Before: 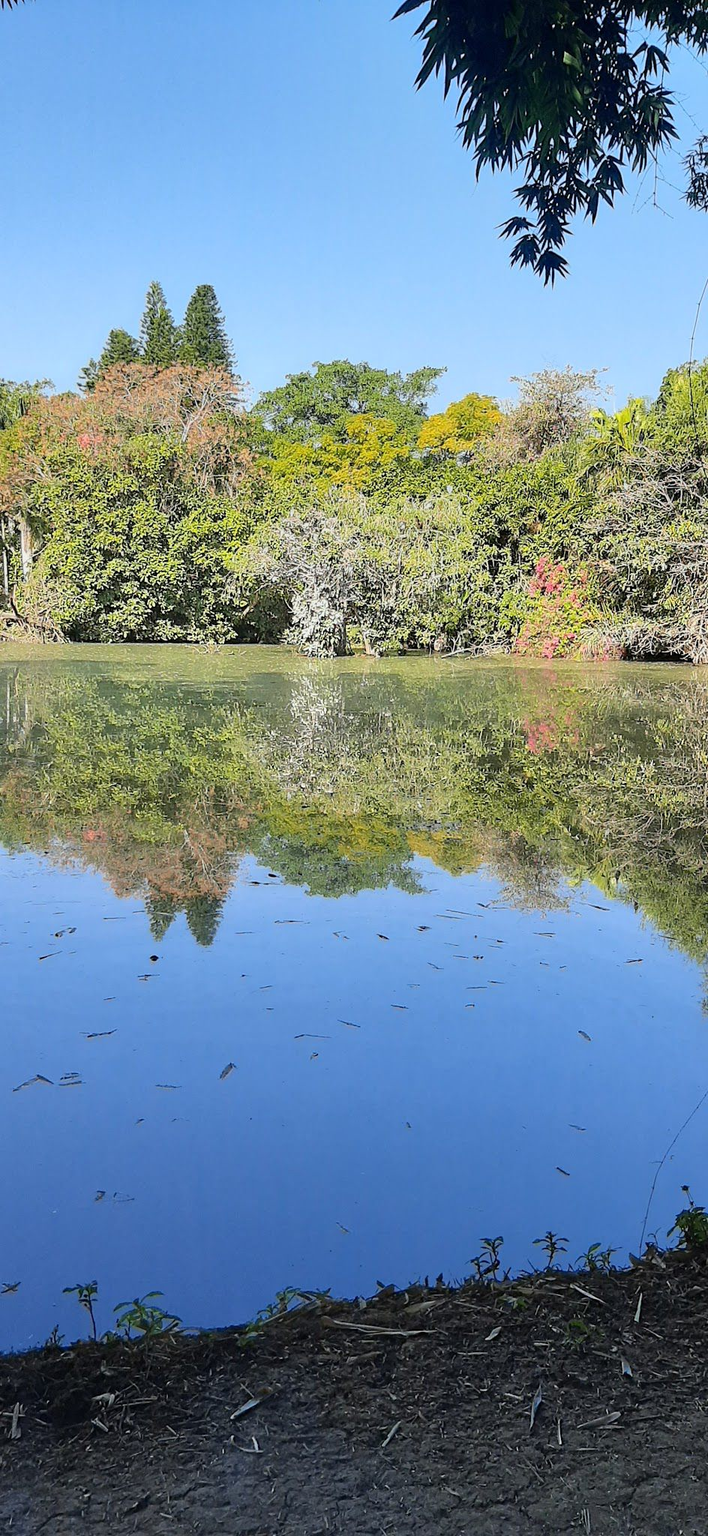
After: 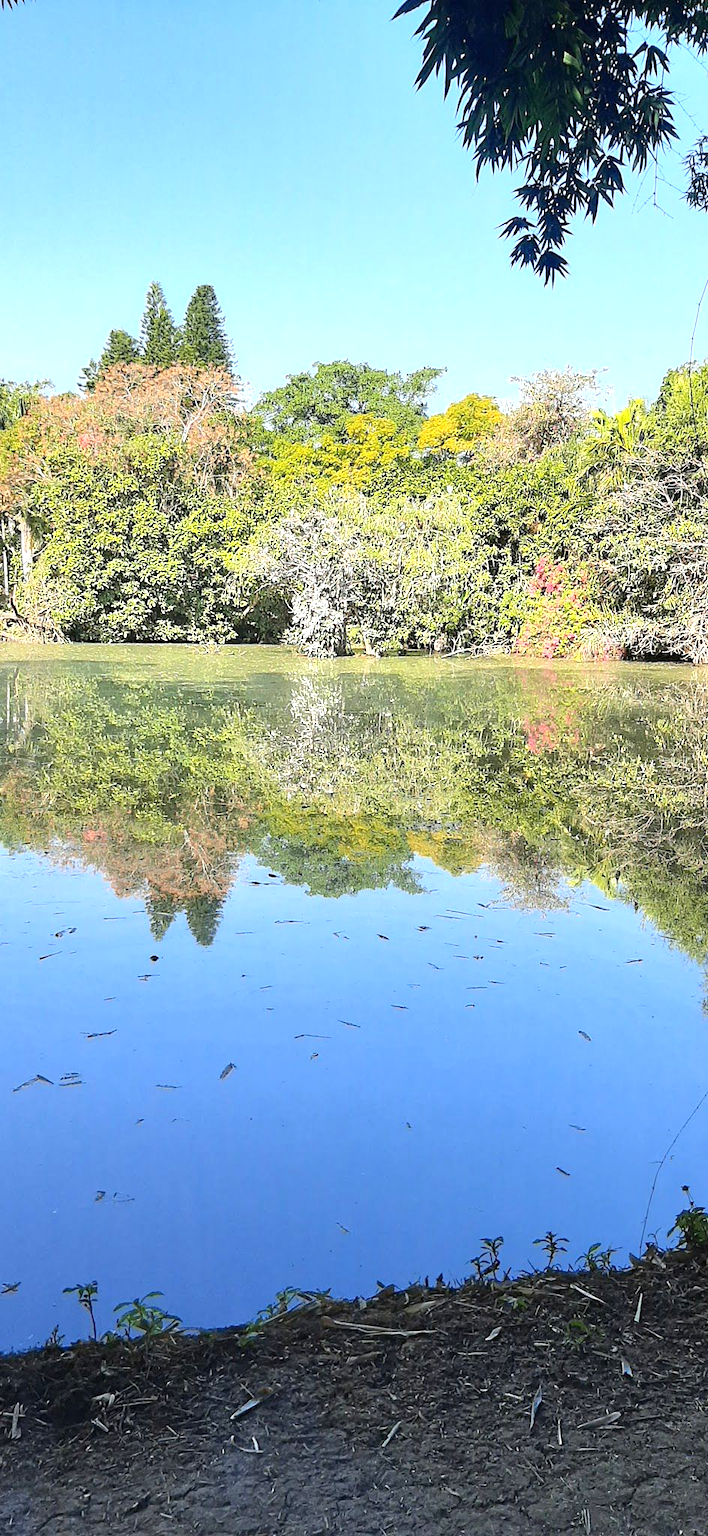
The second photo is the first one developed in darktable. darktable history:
exposure: black level correction 0, exposure 0.696 EV, compensate highlight preservation false
